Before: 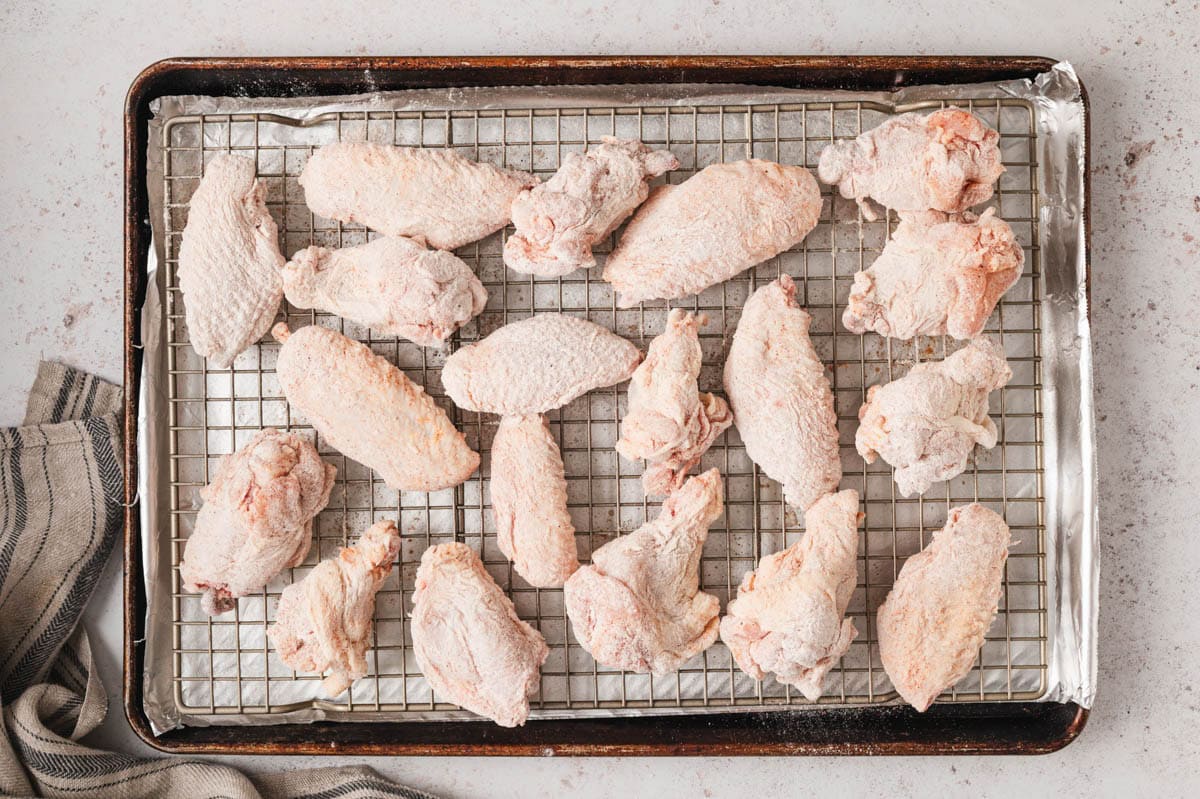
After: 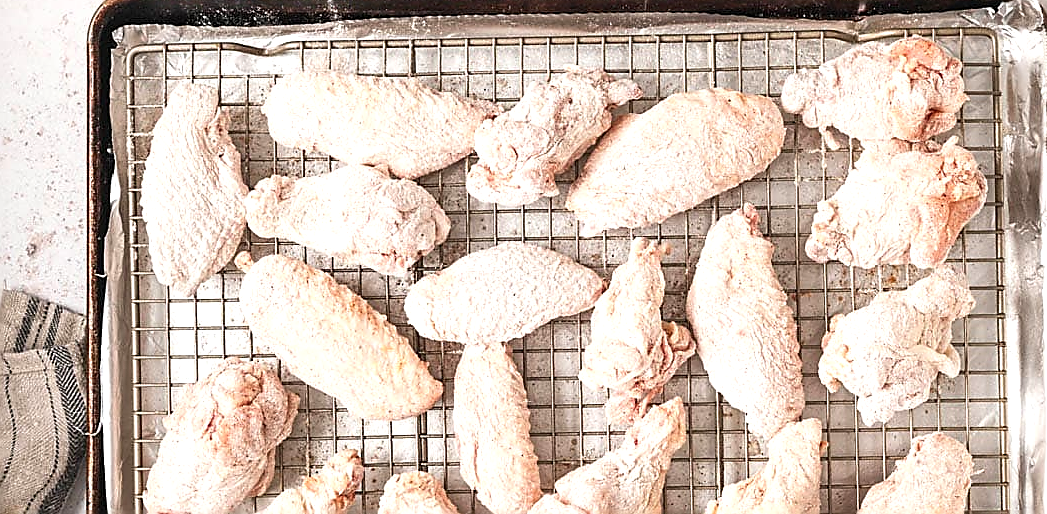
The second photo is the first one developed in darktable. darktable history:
exposure: black level correction 0, exposure 0.5 EV, compensate highlight preservation false
shadows and highlights: shadows 11.7, white point adjustment 1.33, highlights -1.78, soften with gaussian
crop: left 3.103%, top 9.002%, right 9.615%, bottom 26.617%
sharpen: radius 1.381, amount 1.263, threshold 0.728
